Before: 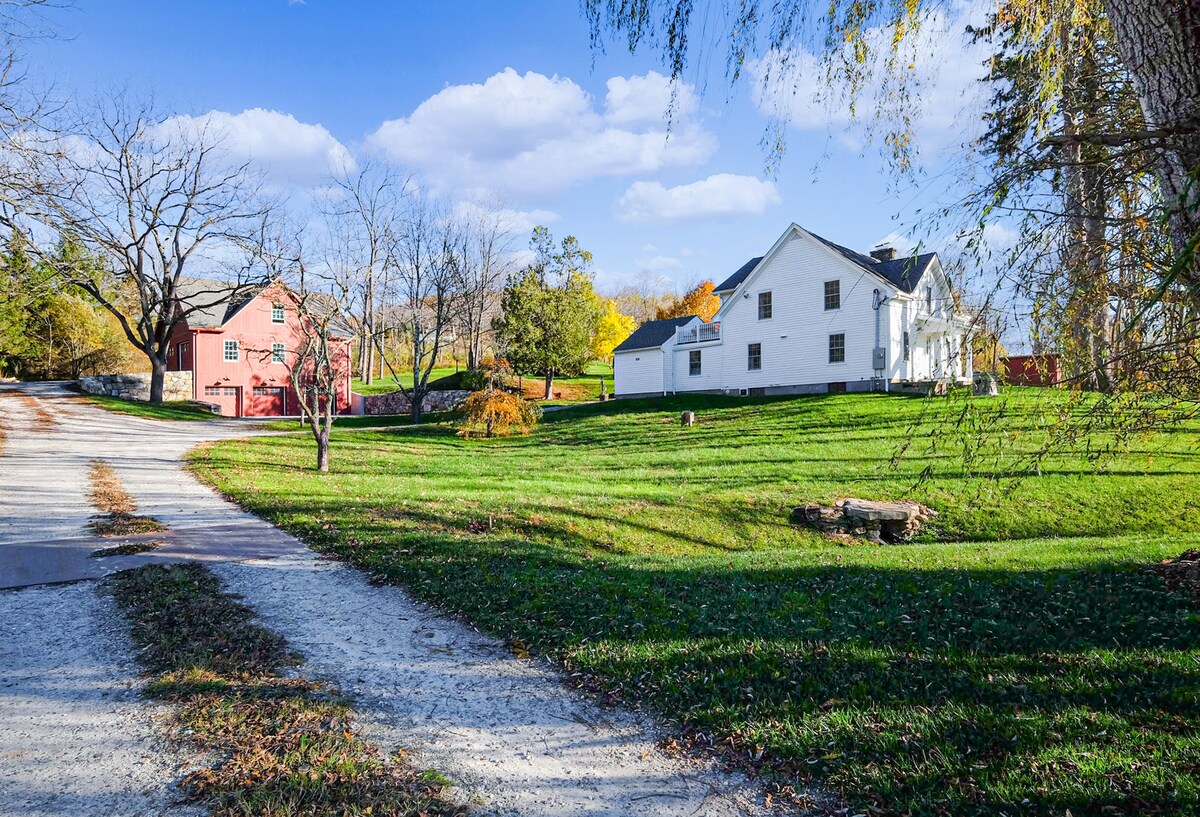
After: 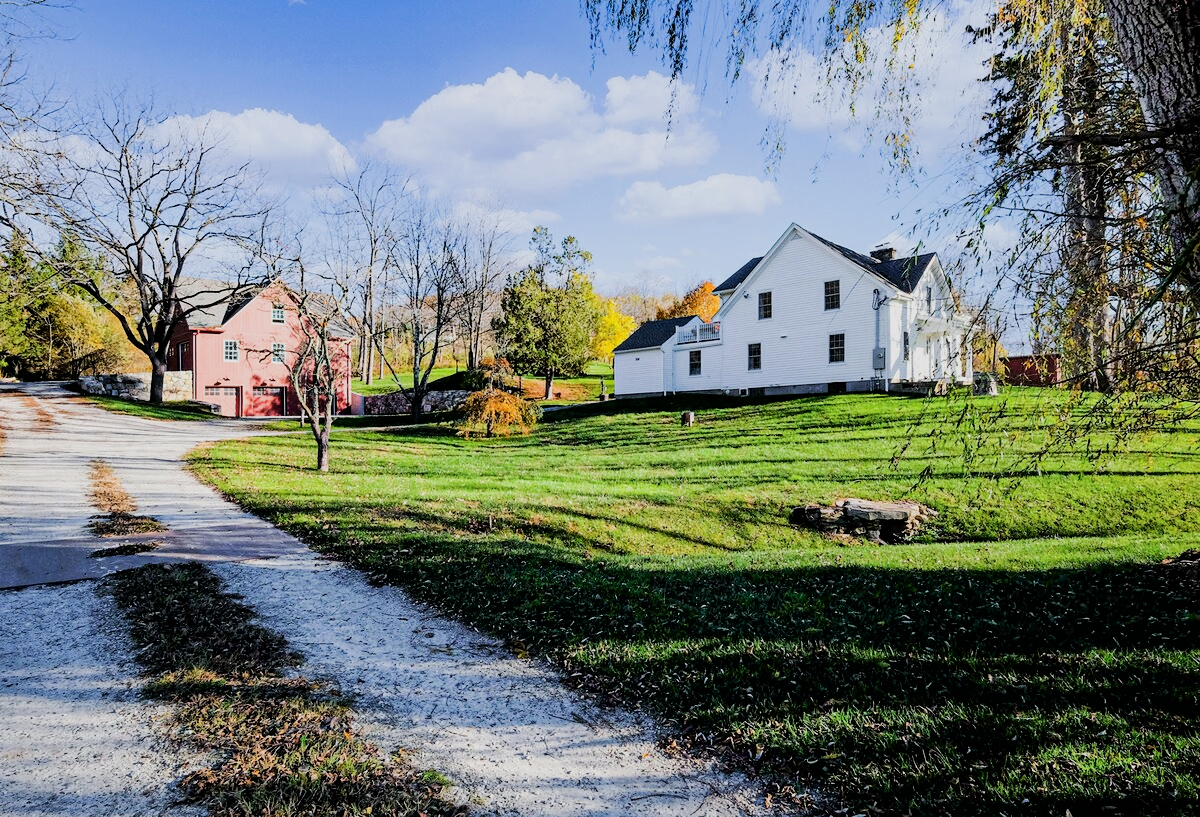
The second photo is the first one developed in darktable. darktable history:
filmic rgb: black relative exposure -5.03 EV, white relative exposure 3.95 EV, hardness 2.9, contrast 1.297, highlights saturation mix -29.3%
